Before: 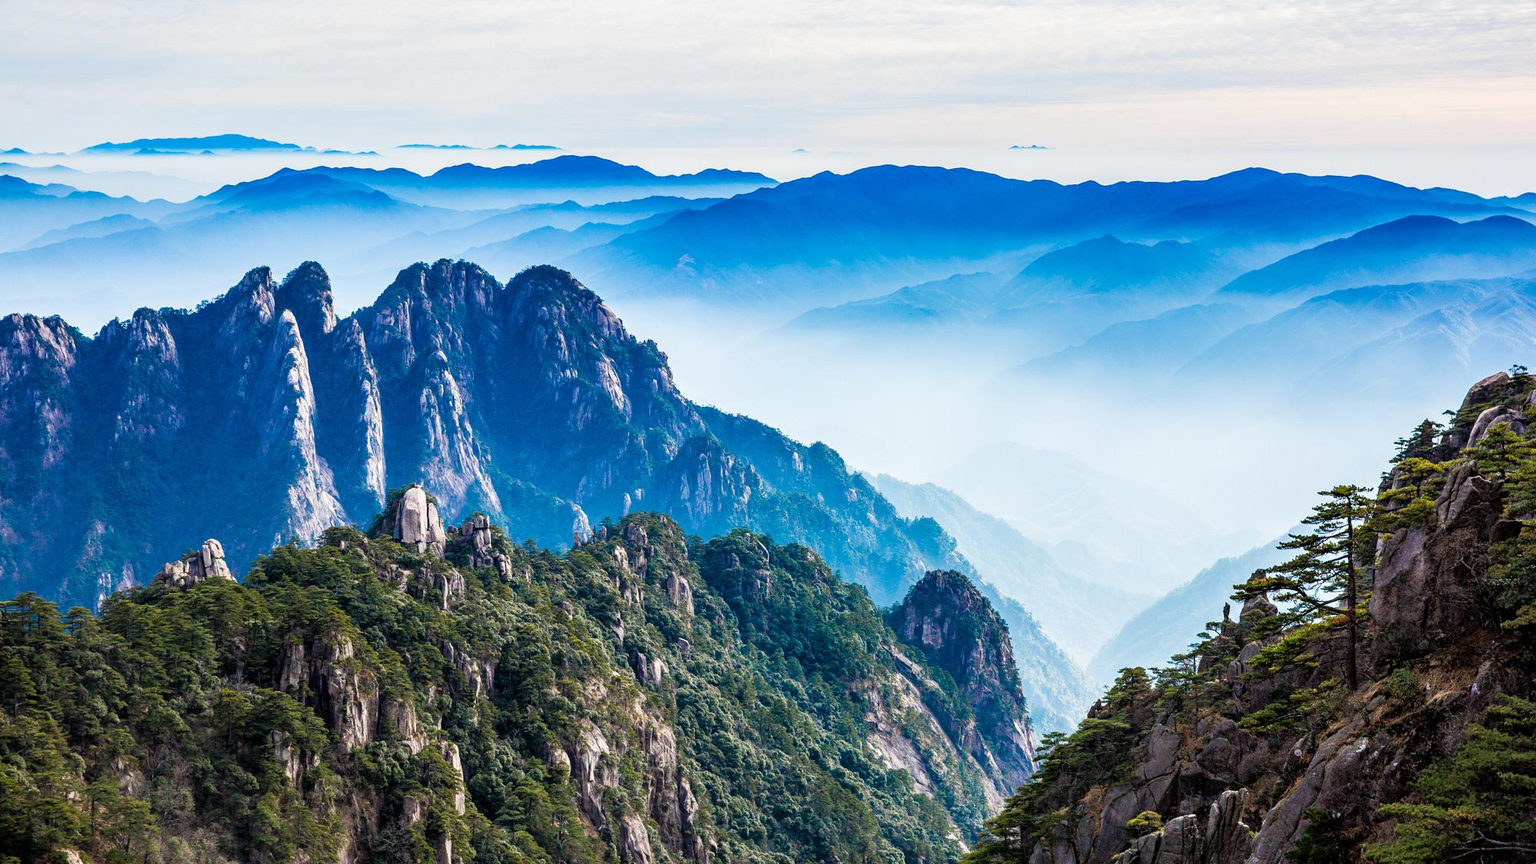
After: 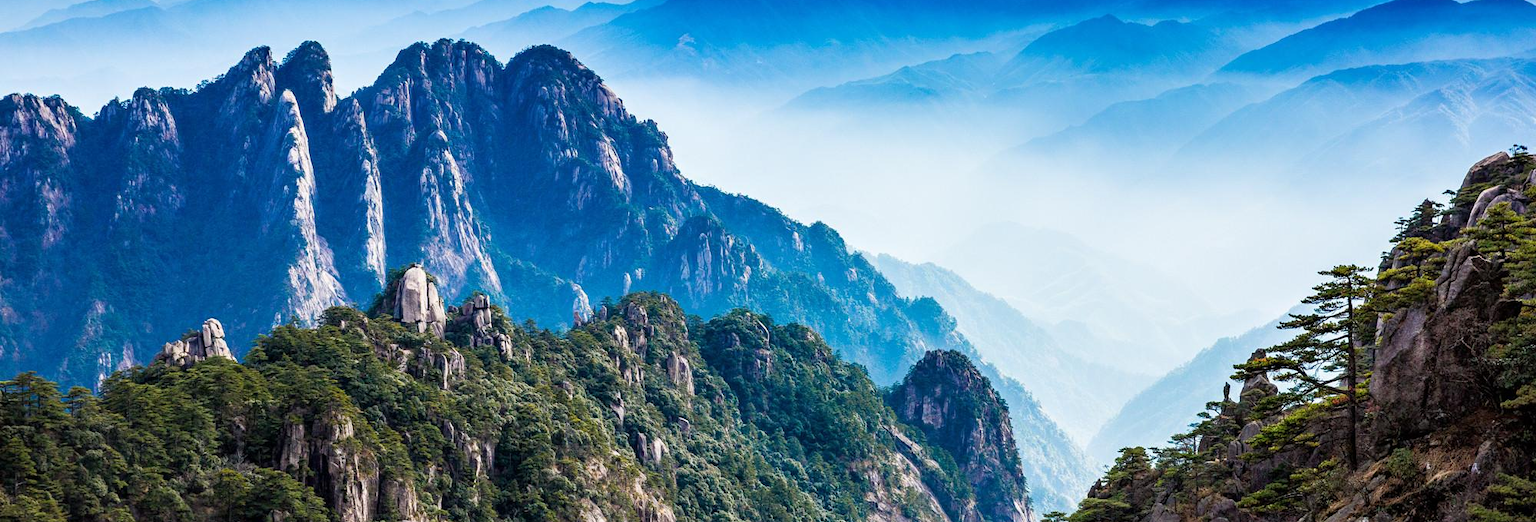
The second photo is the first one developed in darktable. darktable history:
crop and rotate: top 25.543%, bottom 14%
tone equalizer: mask exposure compensation -0.488 EV
